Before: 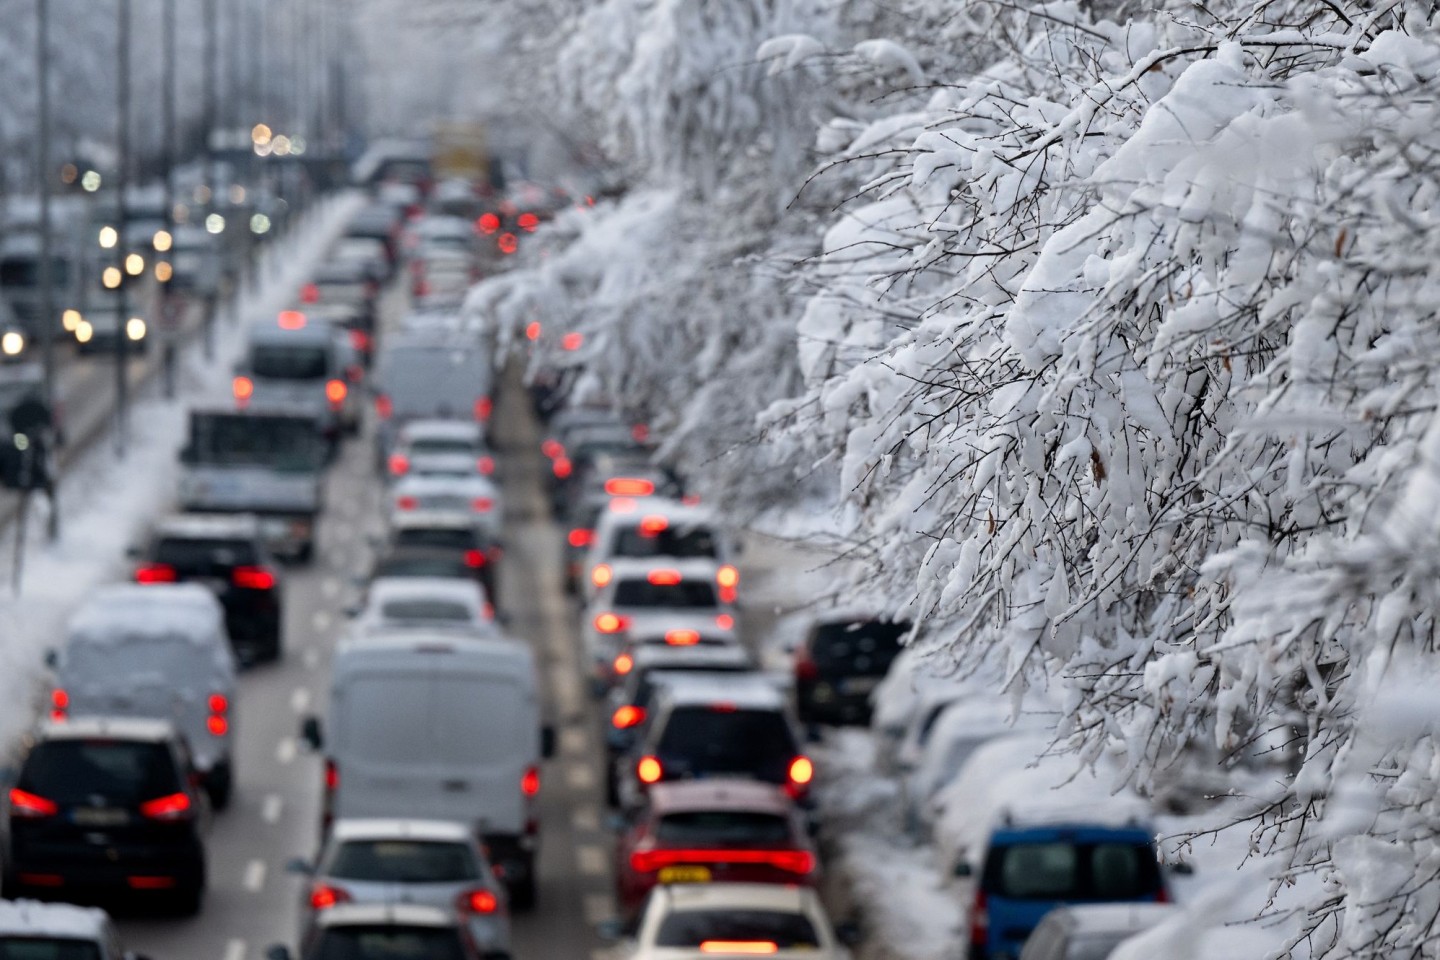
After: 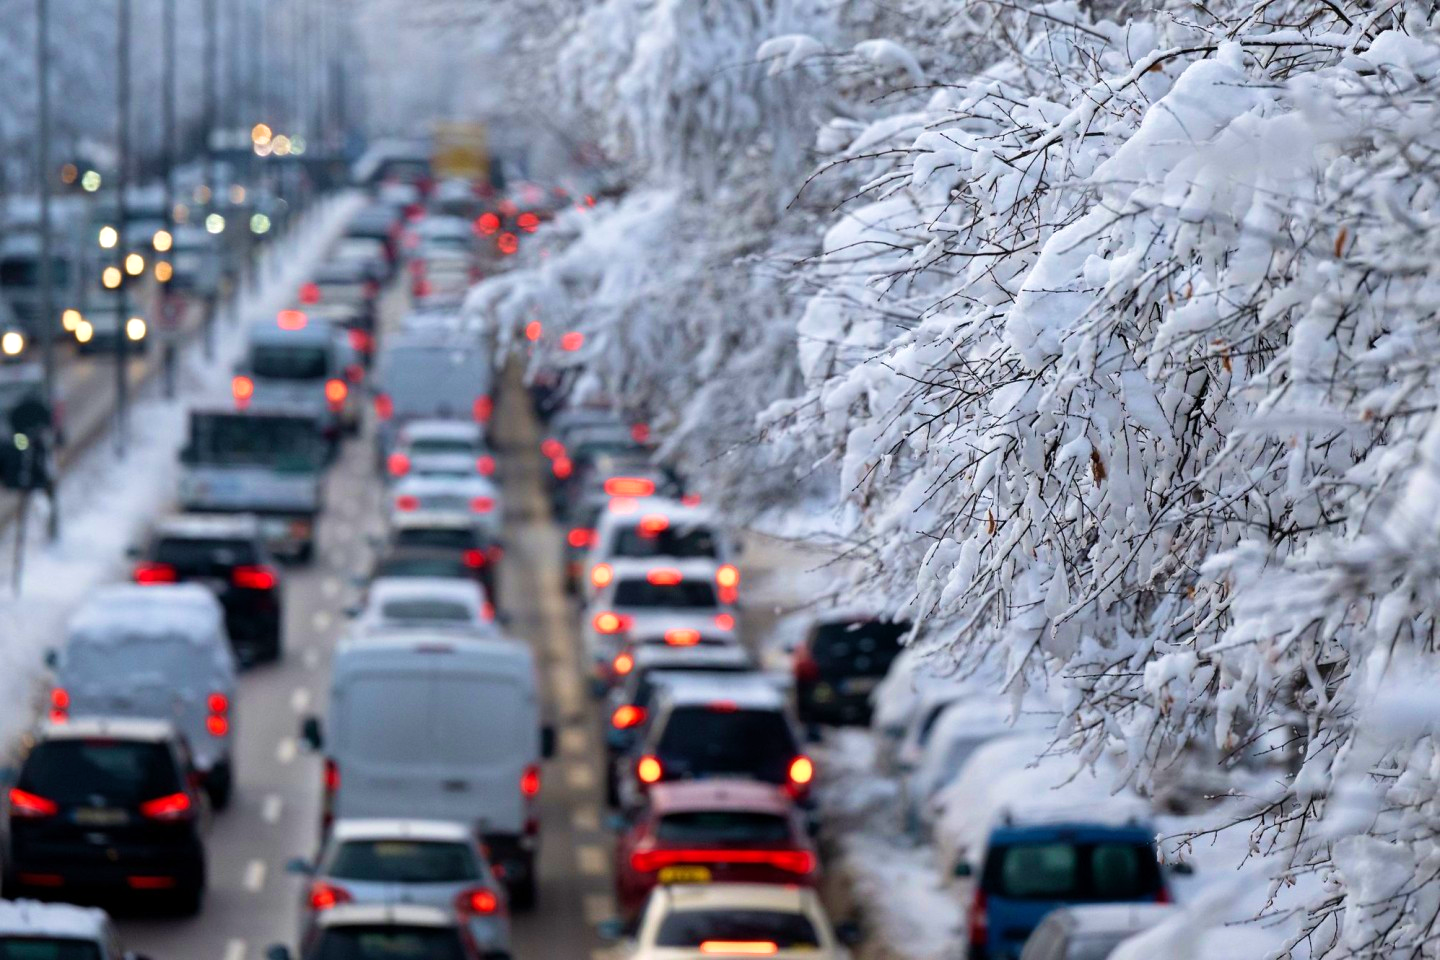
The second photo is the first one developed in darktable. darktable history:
levels: levels [0, 0.476, 0.951]
velvia: strength 75%
